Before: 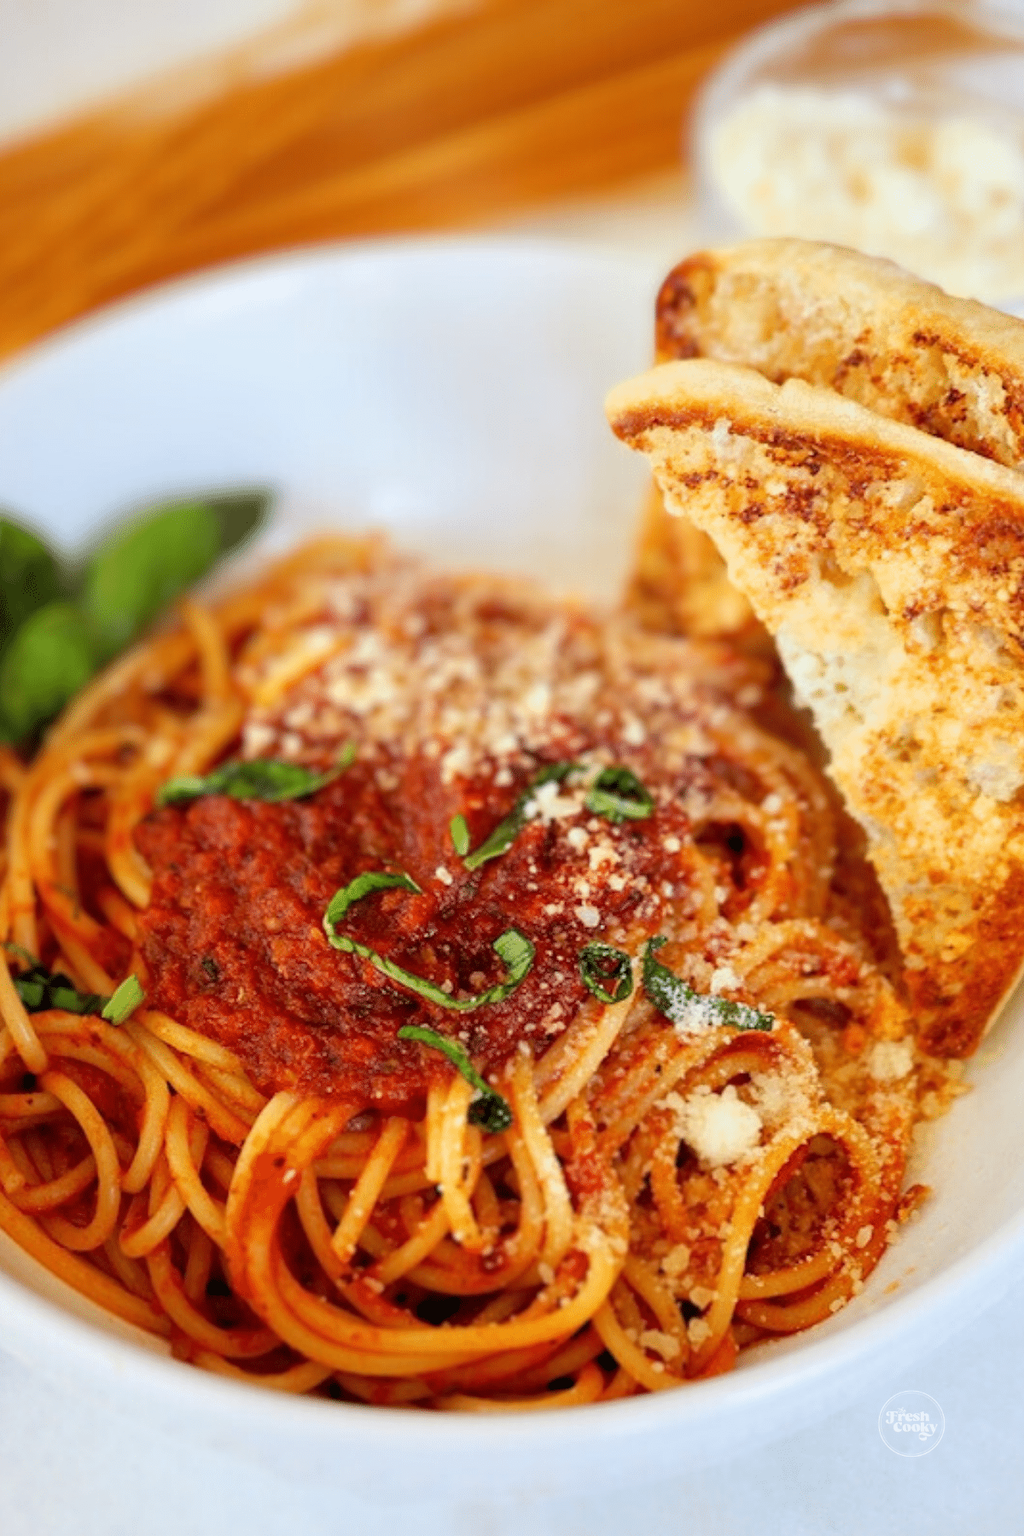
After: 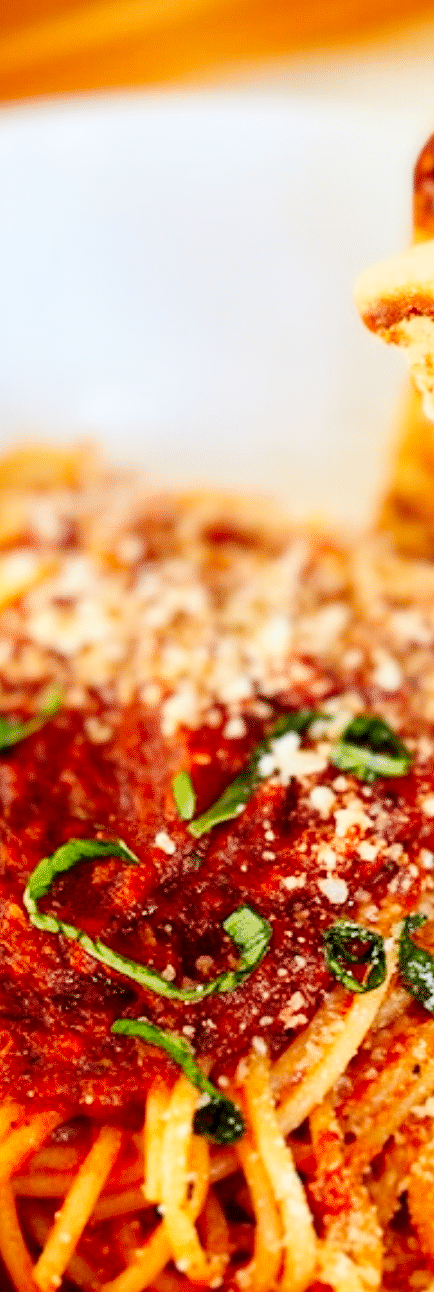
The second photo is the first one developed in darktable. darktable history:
tone curve: curves: ch0 [(0, 0) (0.004, 0.001) (0.133, 0.112) (0.325, 0.362) (0.832, 0.893) (1, 1)], preserve colors none
crop and rotate: left 29.633%, top 10.171%, right 34.144%, bottom 18.002%
contrast brightness saturation: contrast 0.151, brightness -0.01, saturation 0.104
